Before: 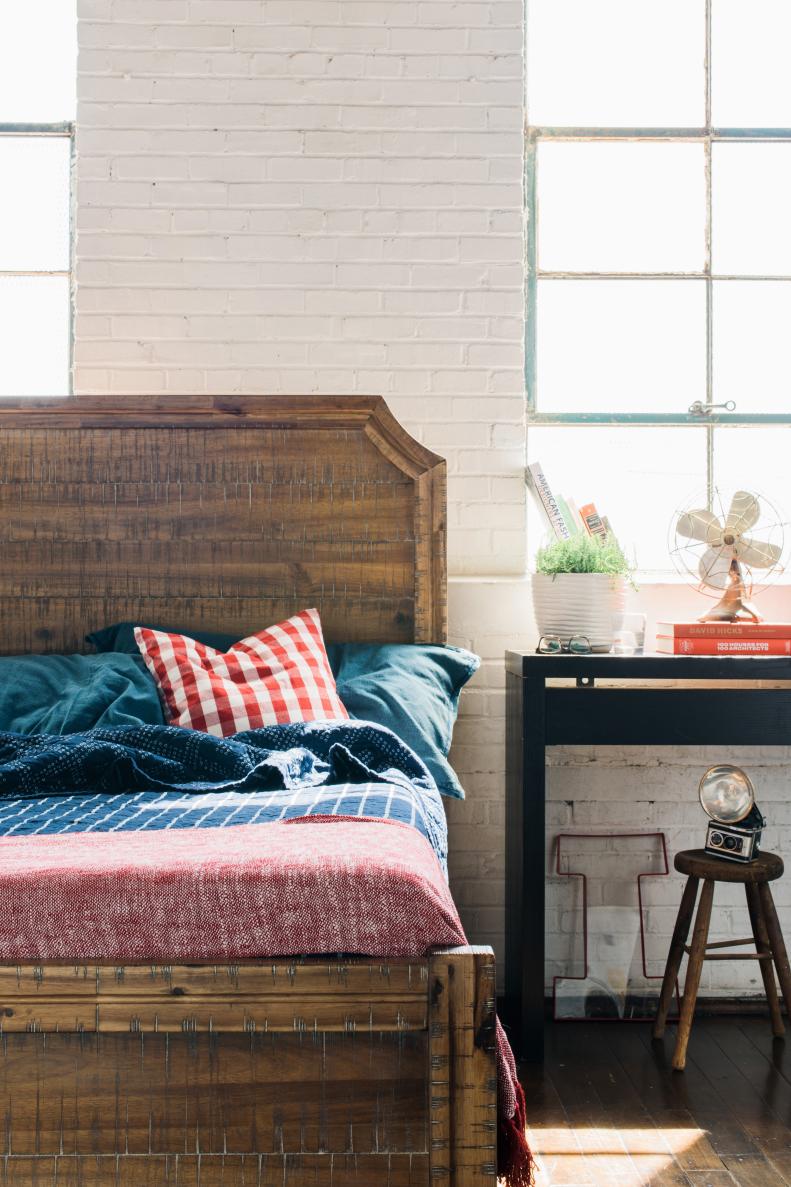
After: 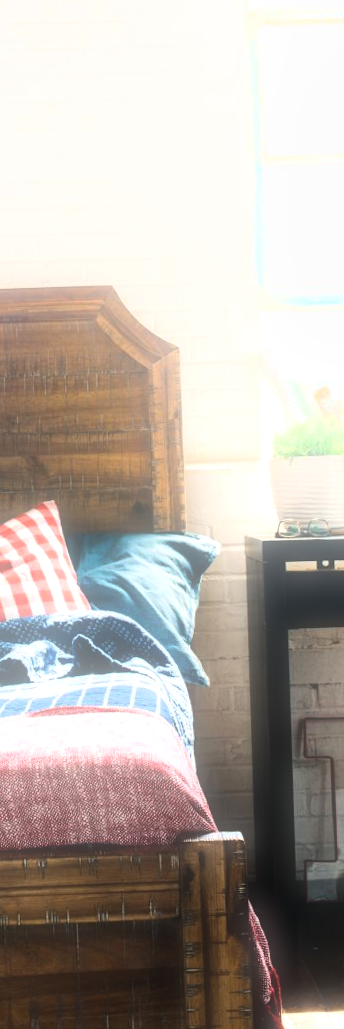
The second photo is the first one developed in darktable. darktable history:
soften: size 60.24%, saturation 65.46%, brightness 0.506 EV, mix 25.7%
bloom: size 15%, threshold 97%, strength 7%
rotate and perspective: rotation -2°, crop left 0.022, crop right 0.978, crop top 0.049, crop bottom 0.951
color balance: contrast 8.5%, output saturation 105%
tone equalizer: -8 EV -0.417 EV, -7 EV -0.389 EV, -6 EV -0.333 EV, -5 EV -0.222 EV, -3 EV 0.222 EV, -2 EV 0.333 EV, -1 EV 0.389 EV, +0 EV 0.417 EV, edges refinement/feathering 500, mask exposure compensation -1.57 EV, preserve details no
crop: left 33.452%, top 6.025%, right 23.155%
